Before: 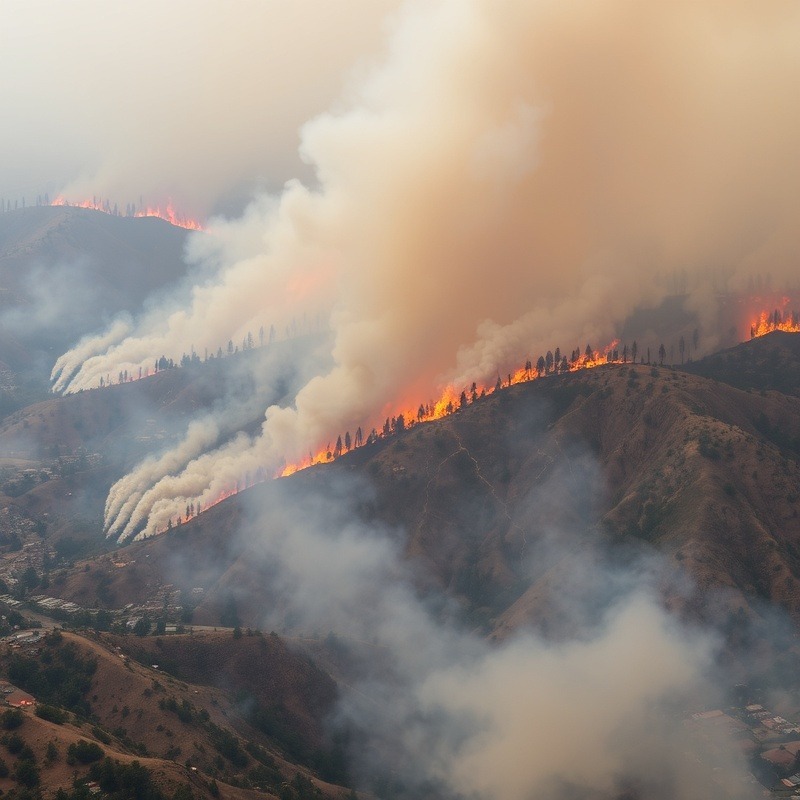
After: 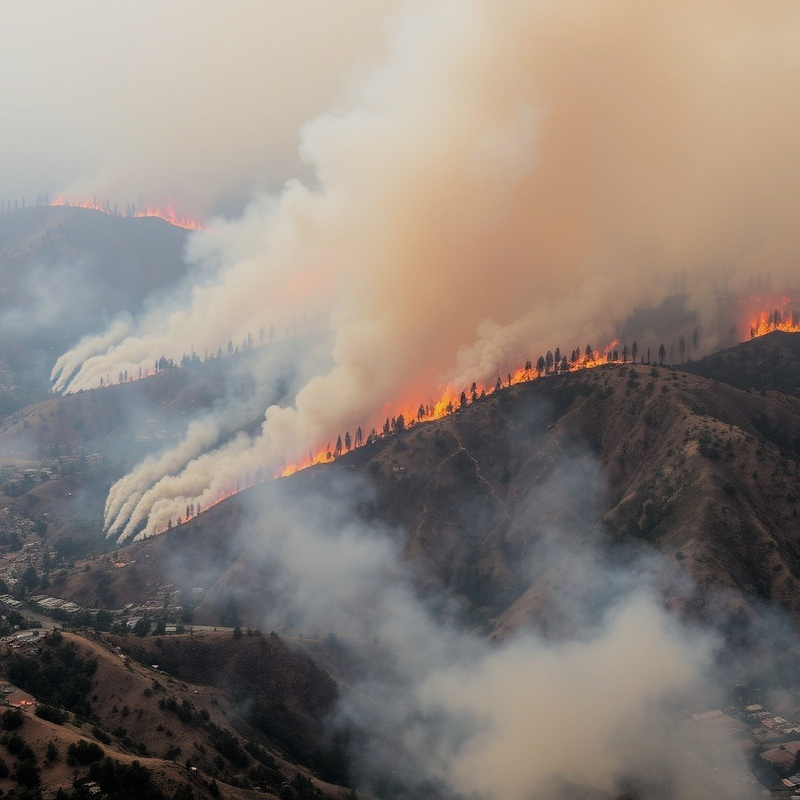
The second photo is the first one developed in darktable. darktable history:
filmic rgb: black relative exposure -5 EV, white relative exposure 3.96 EV, hardness 2.91, contrast 1.195
